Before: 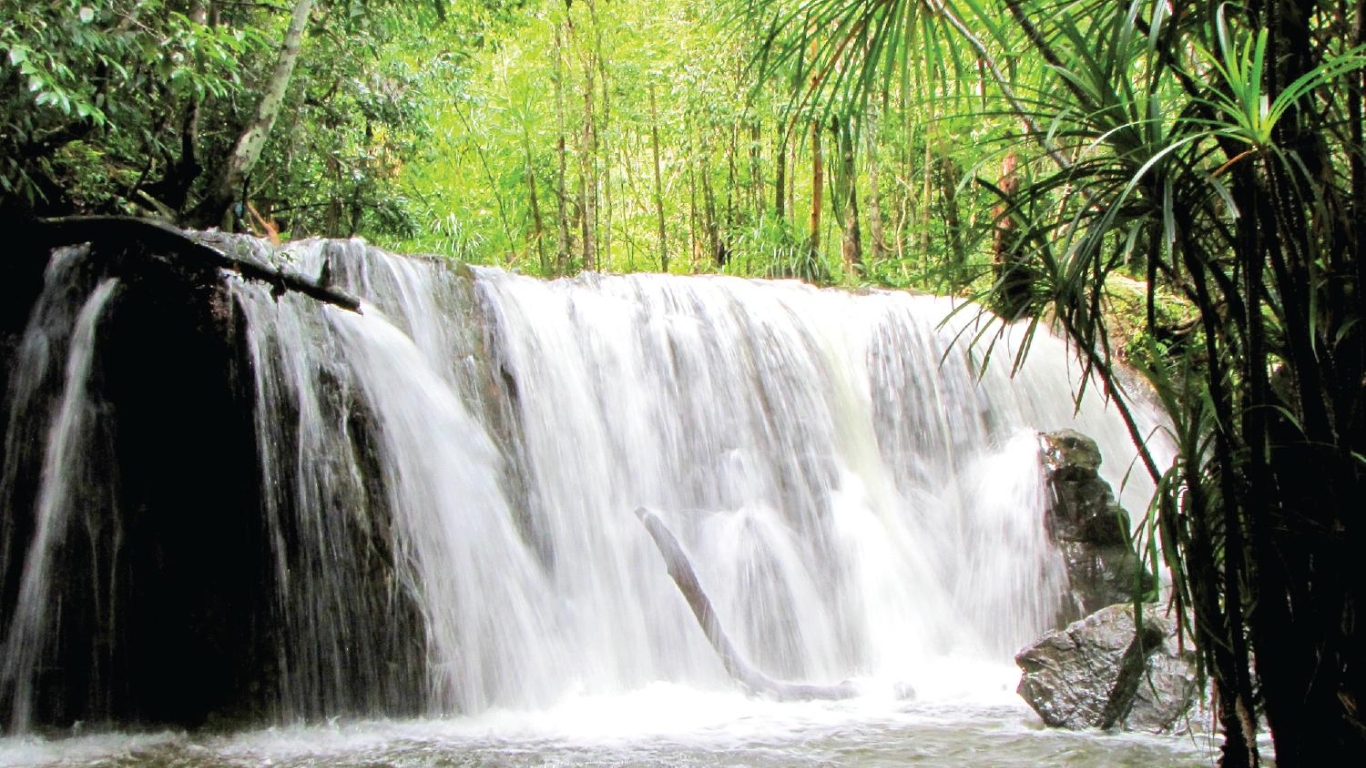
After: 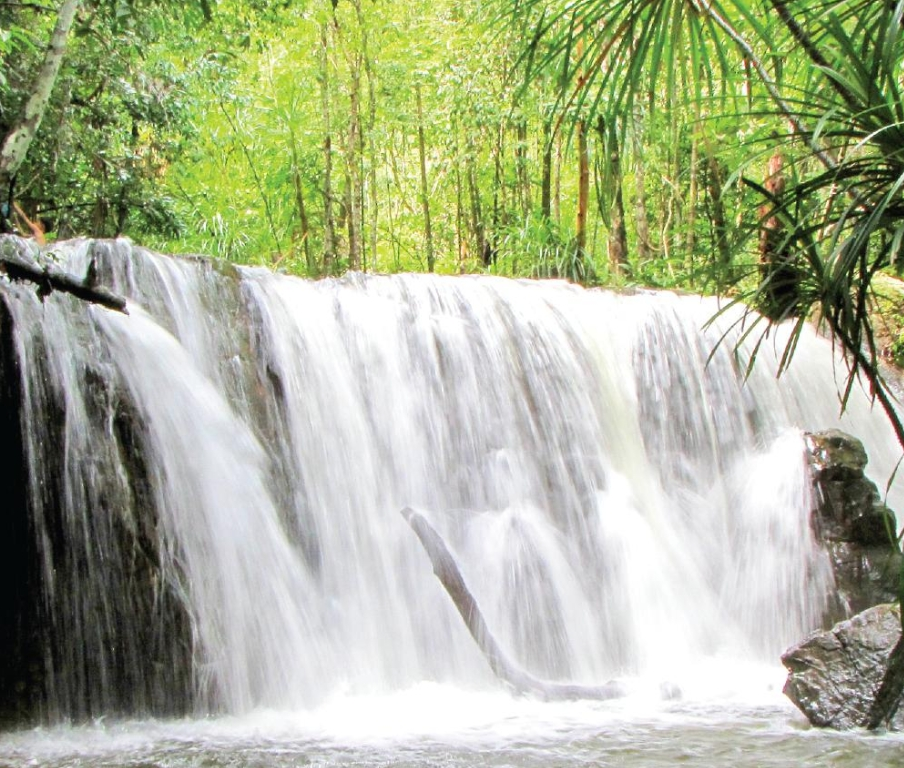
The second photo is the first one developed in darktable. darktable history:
crop: left 17.159%, right 16.65%
